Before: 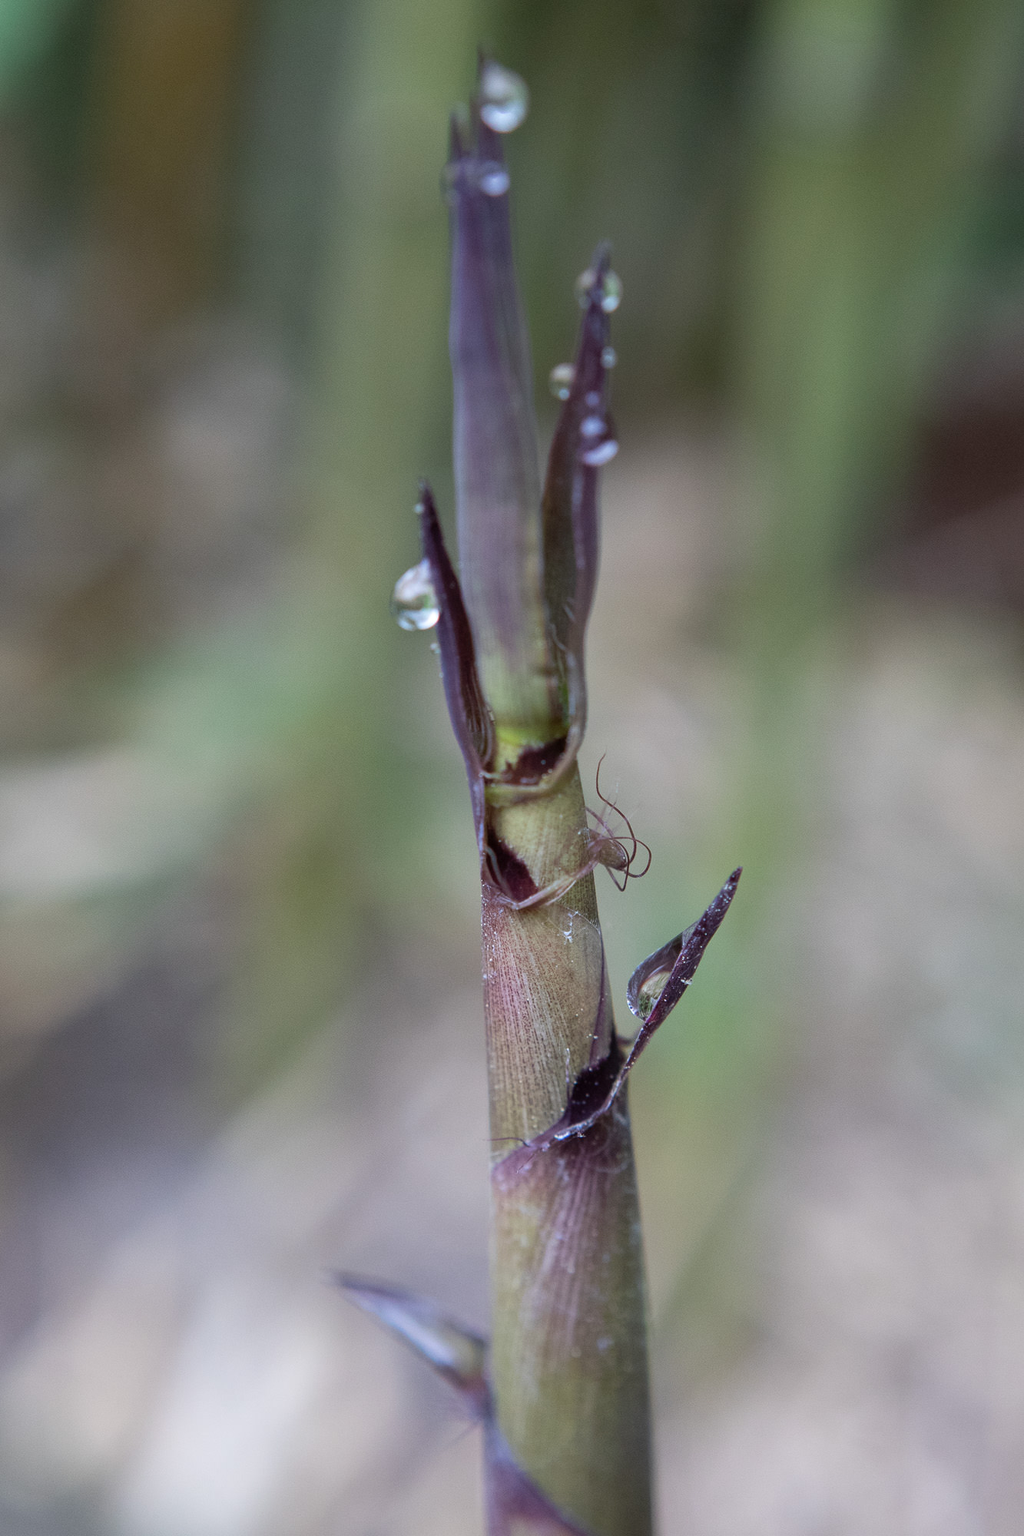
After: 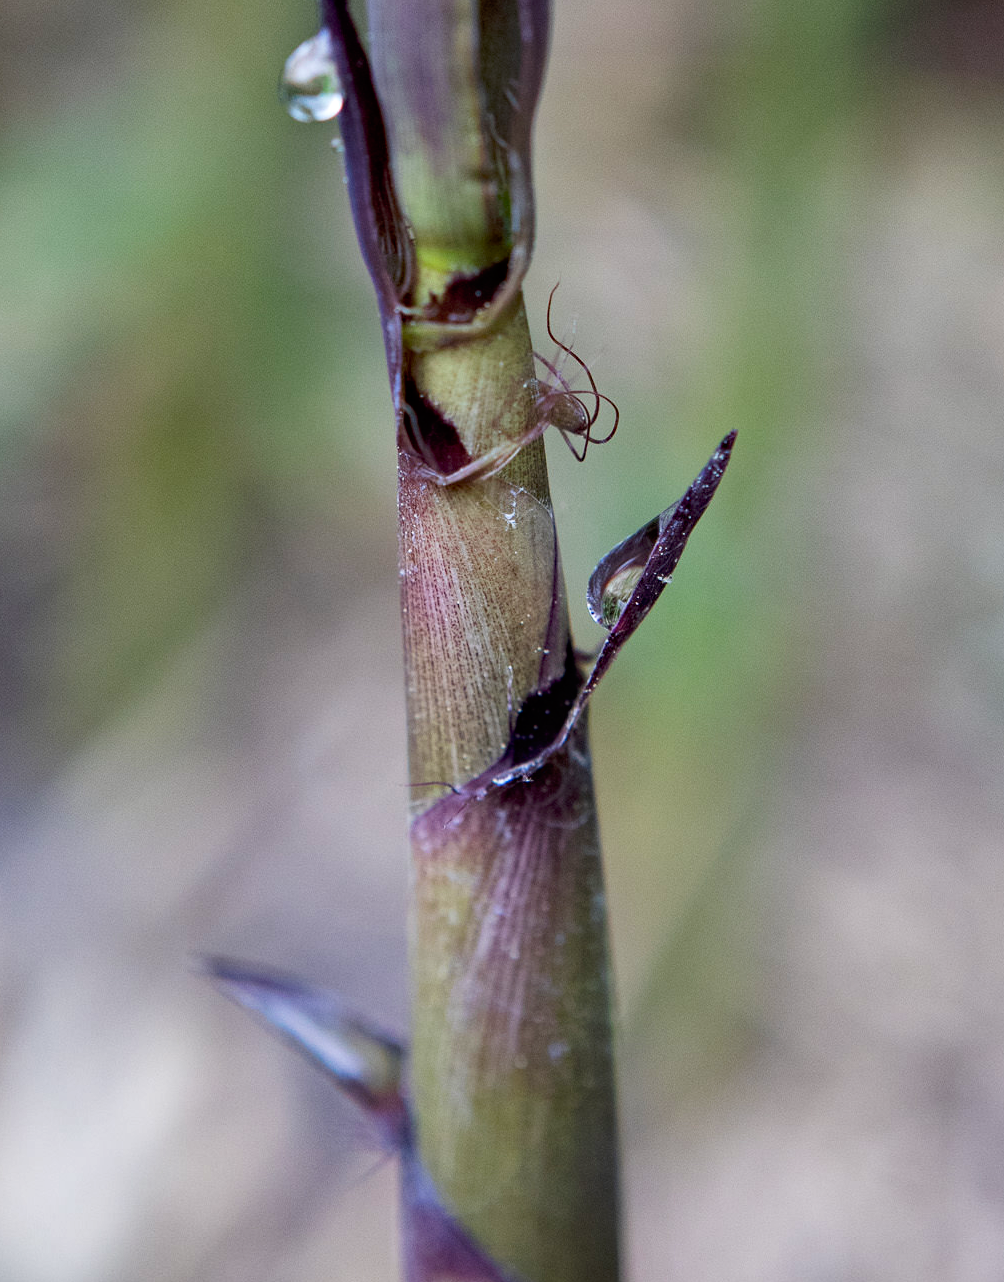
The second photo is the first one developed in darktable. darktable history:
crop and rotate: left 17.225%, top 34.951%, right 7.382%, bottom 0.927%
shadows and highlights: highlights color adjustment 0.638%, low approximation 0.01, soften with gaussian
tone curve: curves: ch0 [(0, 0) (0.118, 0.034) (0.182, 0.124) (0.265, 0.214) (0.504, 0.508) (0.783, 0.825) (1, 1)], preserve colors none
haze removal: on, module defaults
